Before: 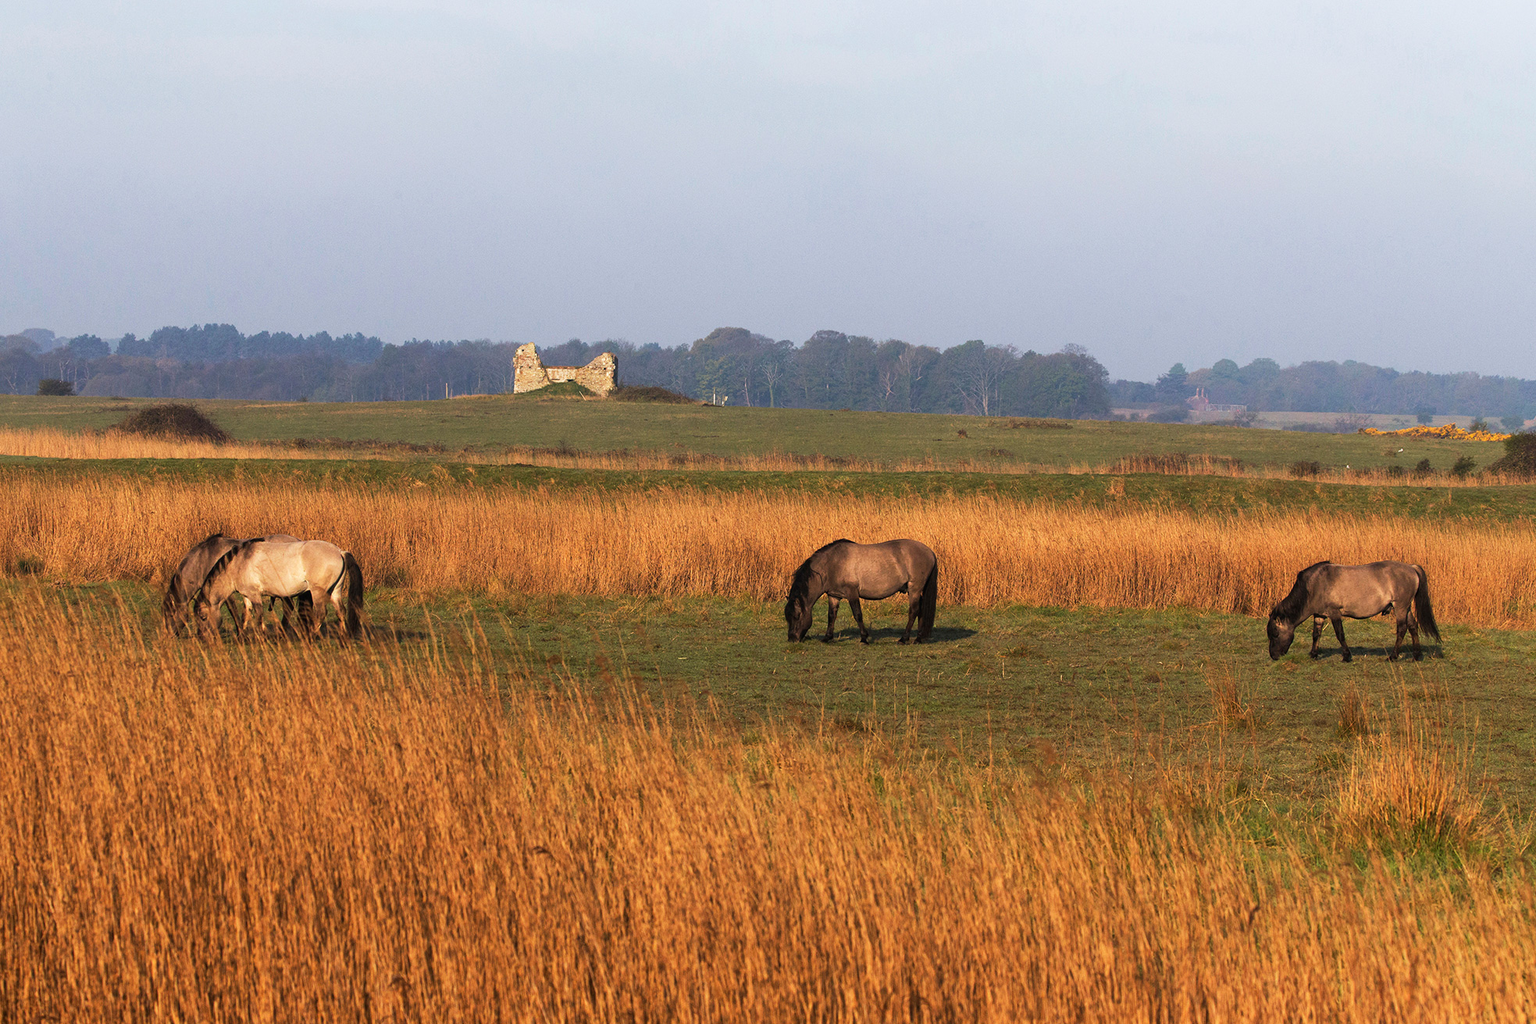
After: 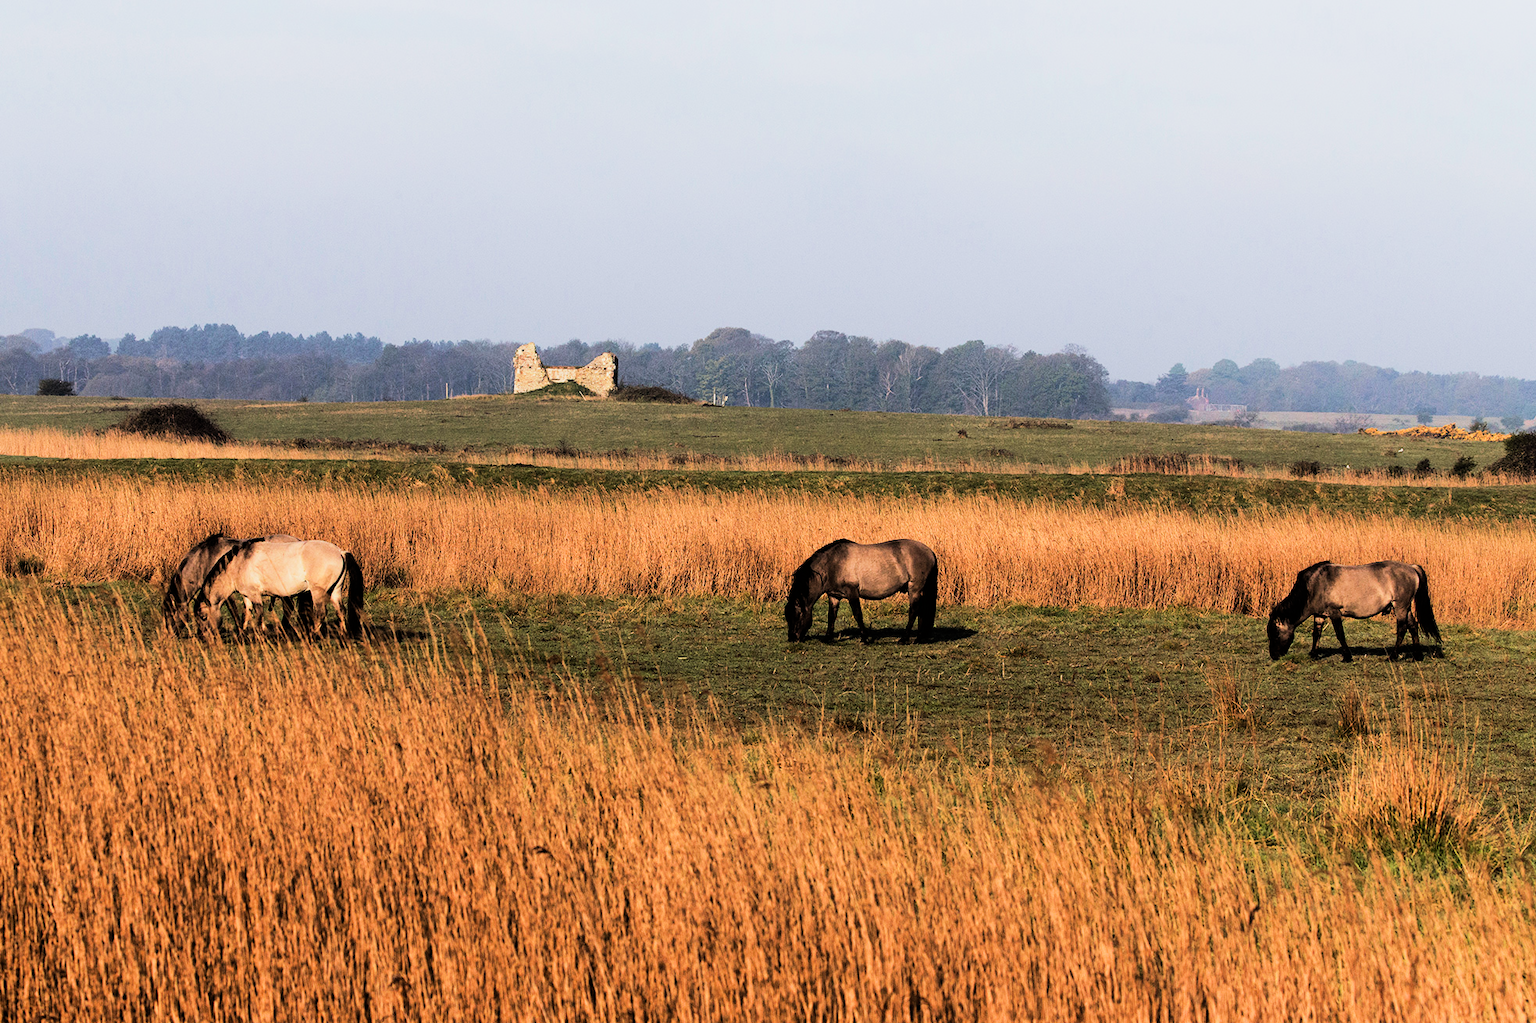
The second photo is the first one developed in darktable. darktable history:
filmic rgb: black relative exposure -7.5 EV, white relative exposure 5 EV, hardness 3.33, contrast 1.3
tone equalizer: -8 EV -0.721 EV, -7 EV -0.733 EV, -6 EV -0.618 EV, -5 EV -0.366 EV, -3 EV 0.385 EV, -2 EV 0.6 EV, -1 EV 0.697 EV, +0 EV 0.735 EV, edges refinement/feathering 500, mask exposure compensation -1.57 EV, preserve details no
